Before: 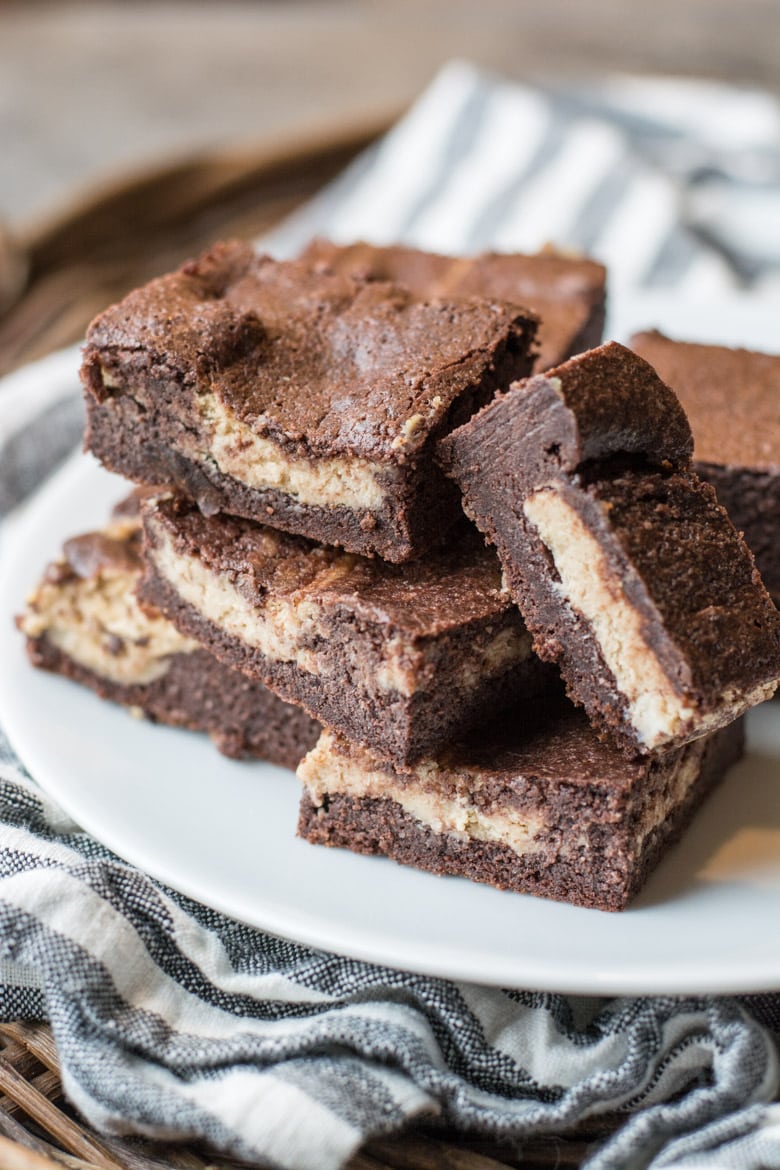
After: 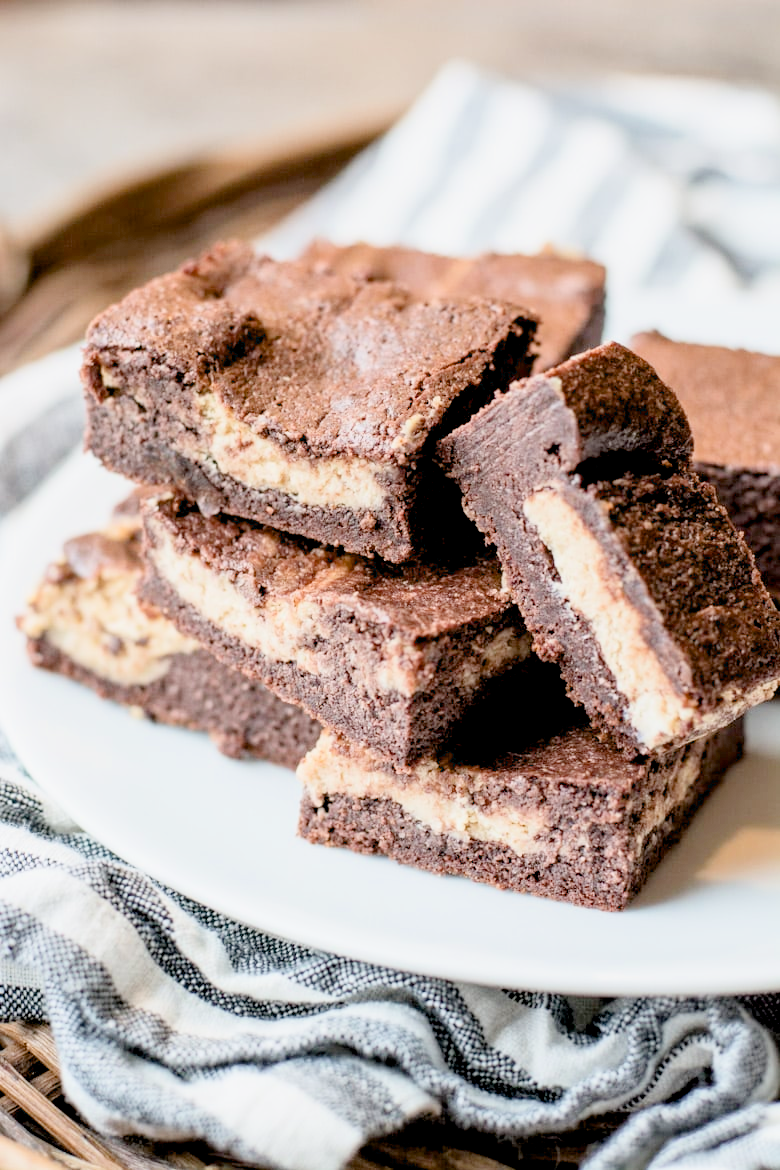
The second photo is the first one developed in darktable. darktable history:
filmic rgb: black relative exposure -6.6 EV, white relative exposure 4.71 EV, hardness 3.16, contrast 0.8, iterations of high-quality reconstruction 0
contrast brightness saturation: contrast 0.139
exposure: black level correction 0.009, exposure 1.427 EV, compensate highlight preservation false
